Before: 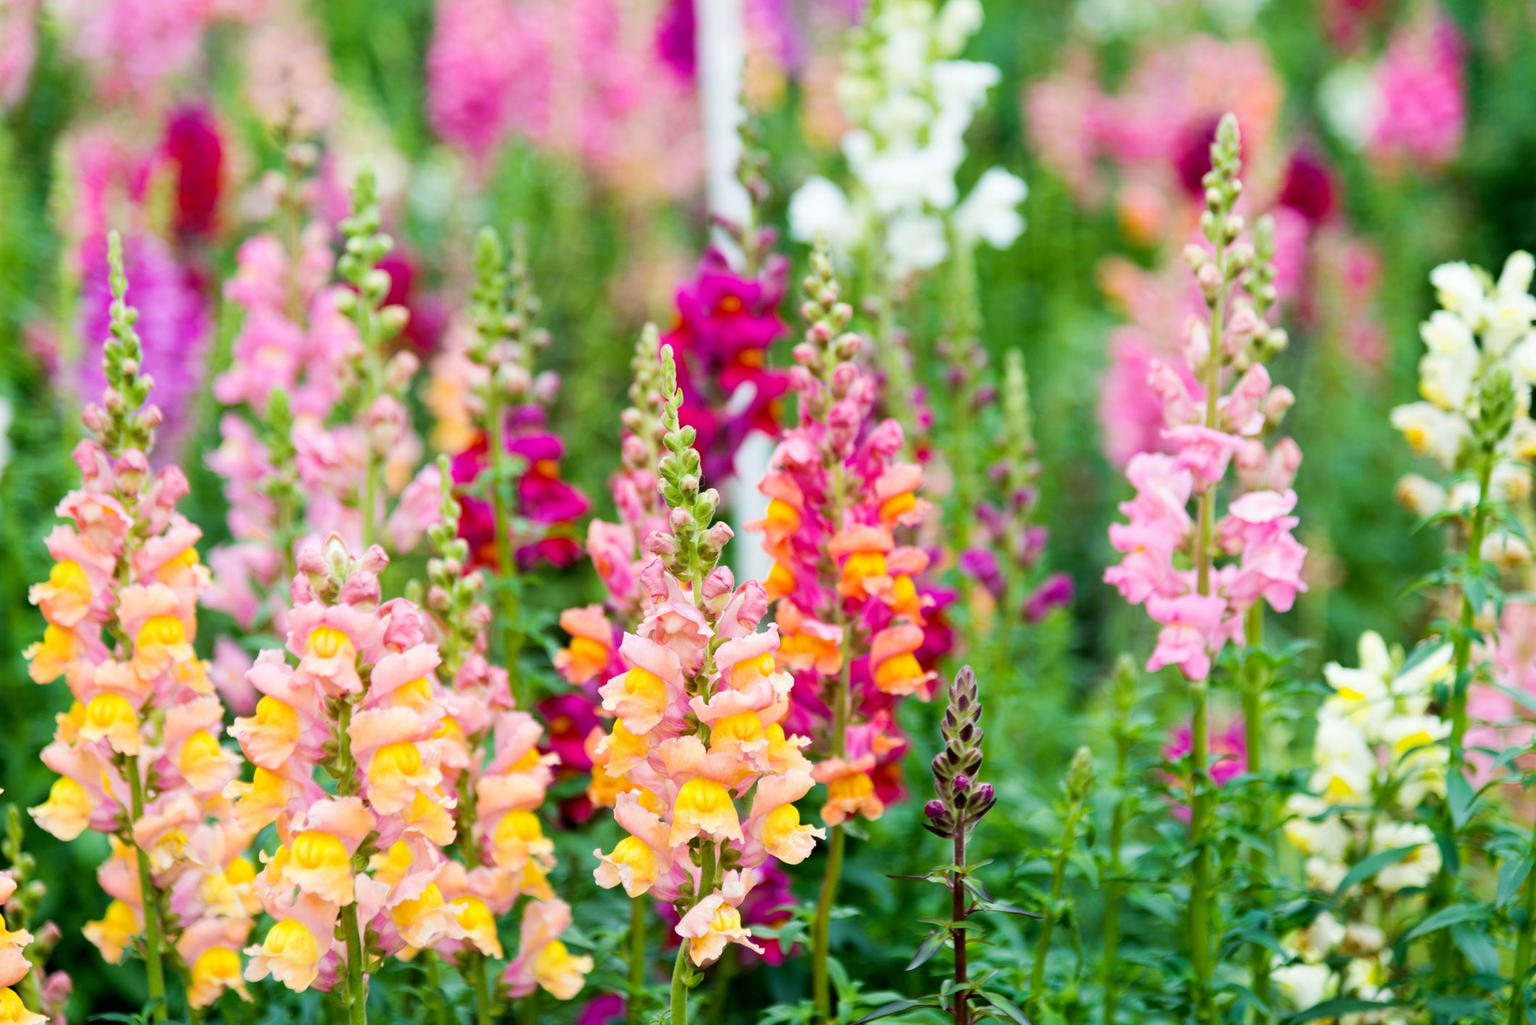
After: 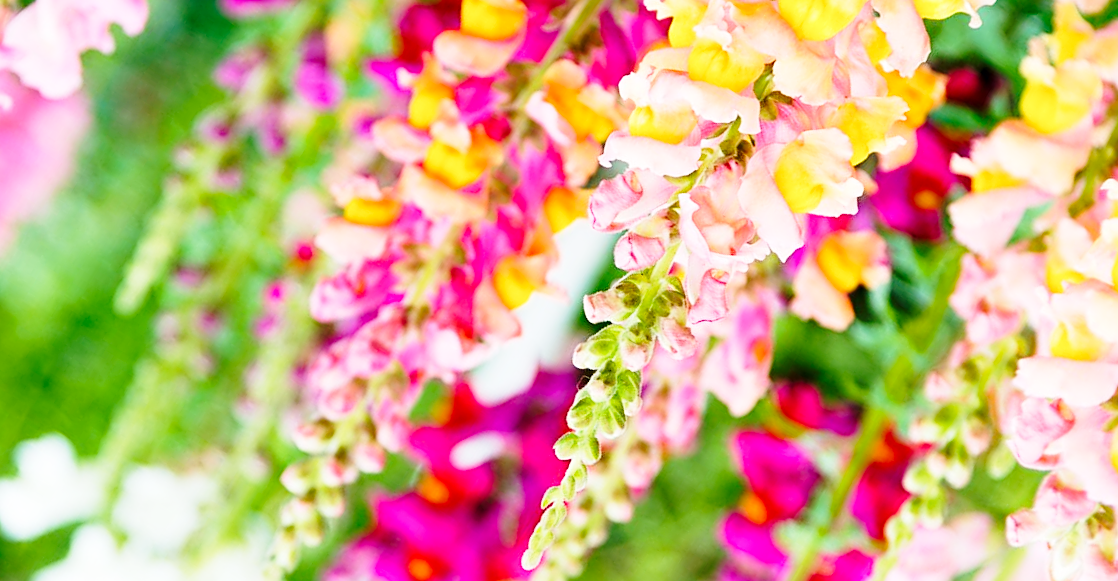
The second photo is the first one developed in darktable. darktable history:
crop and rotate: angle 148.27°, left 9.157%, top 15.567%, right 4.376%, bottom 17.005%
sharpen: on, module defaults
base curve: curves: ch0 [(0, 0) (0.028, 0.03) (0.121, 0.232) (0.46, 0.748) (0.859, 0.968) (1, 1)], preserve colors none
